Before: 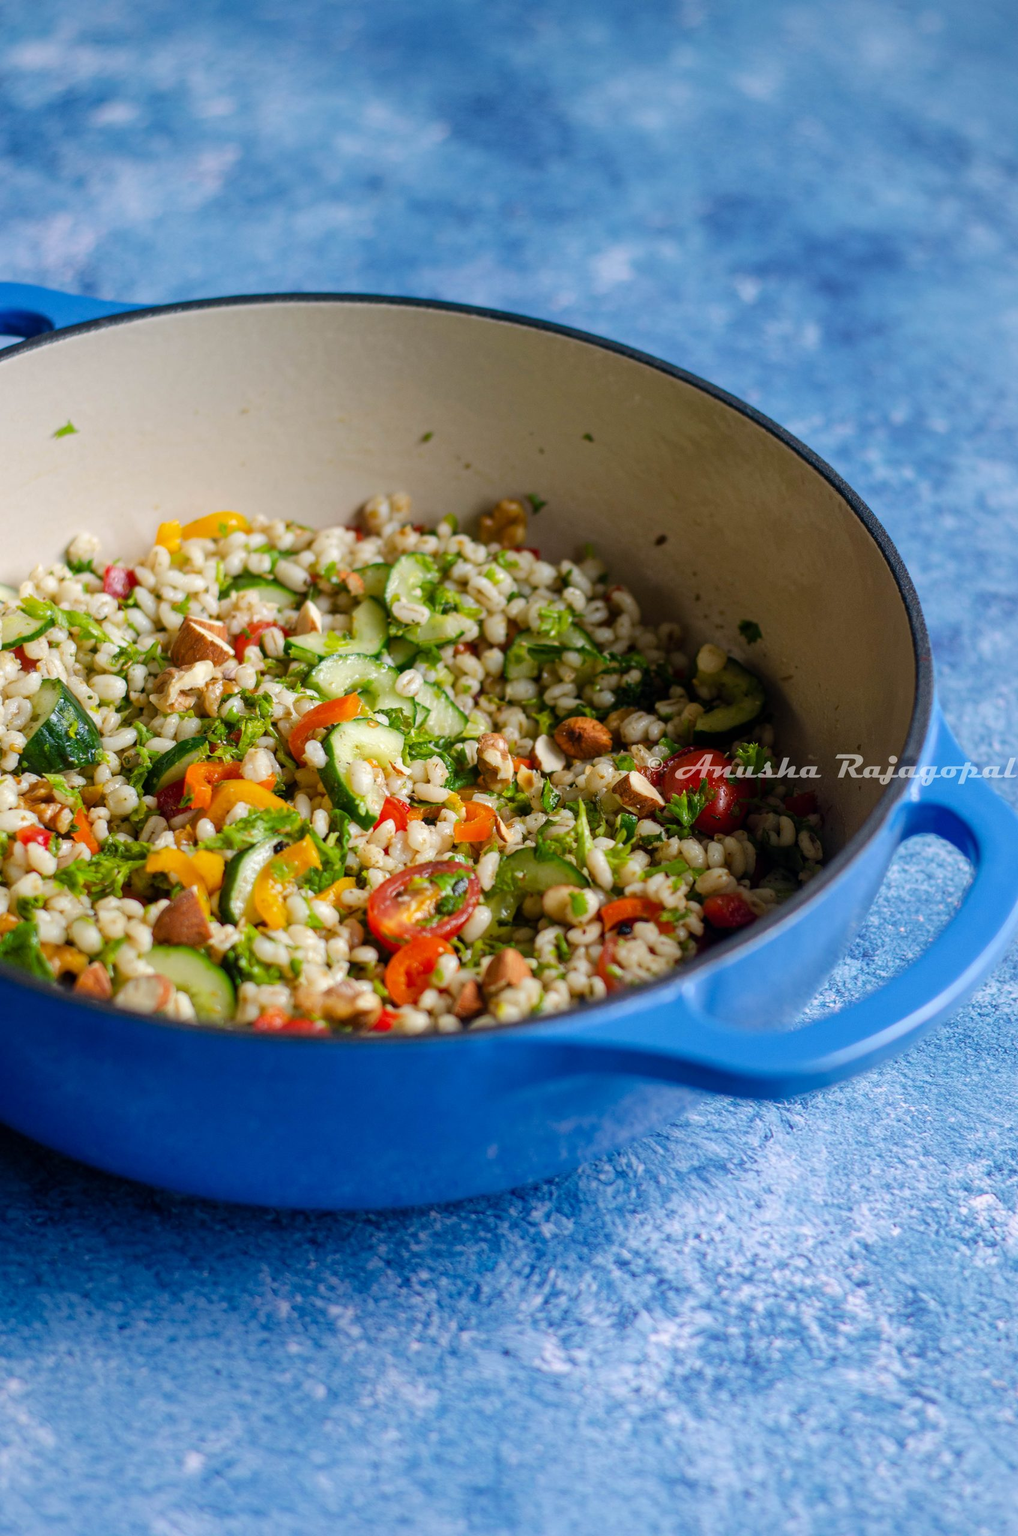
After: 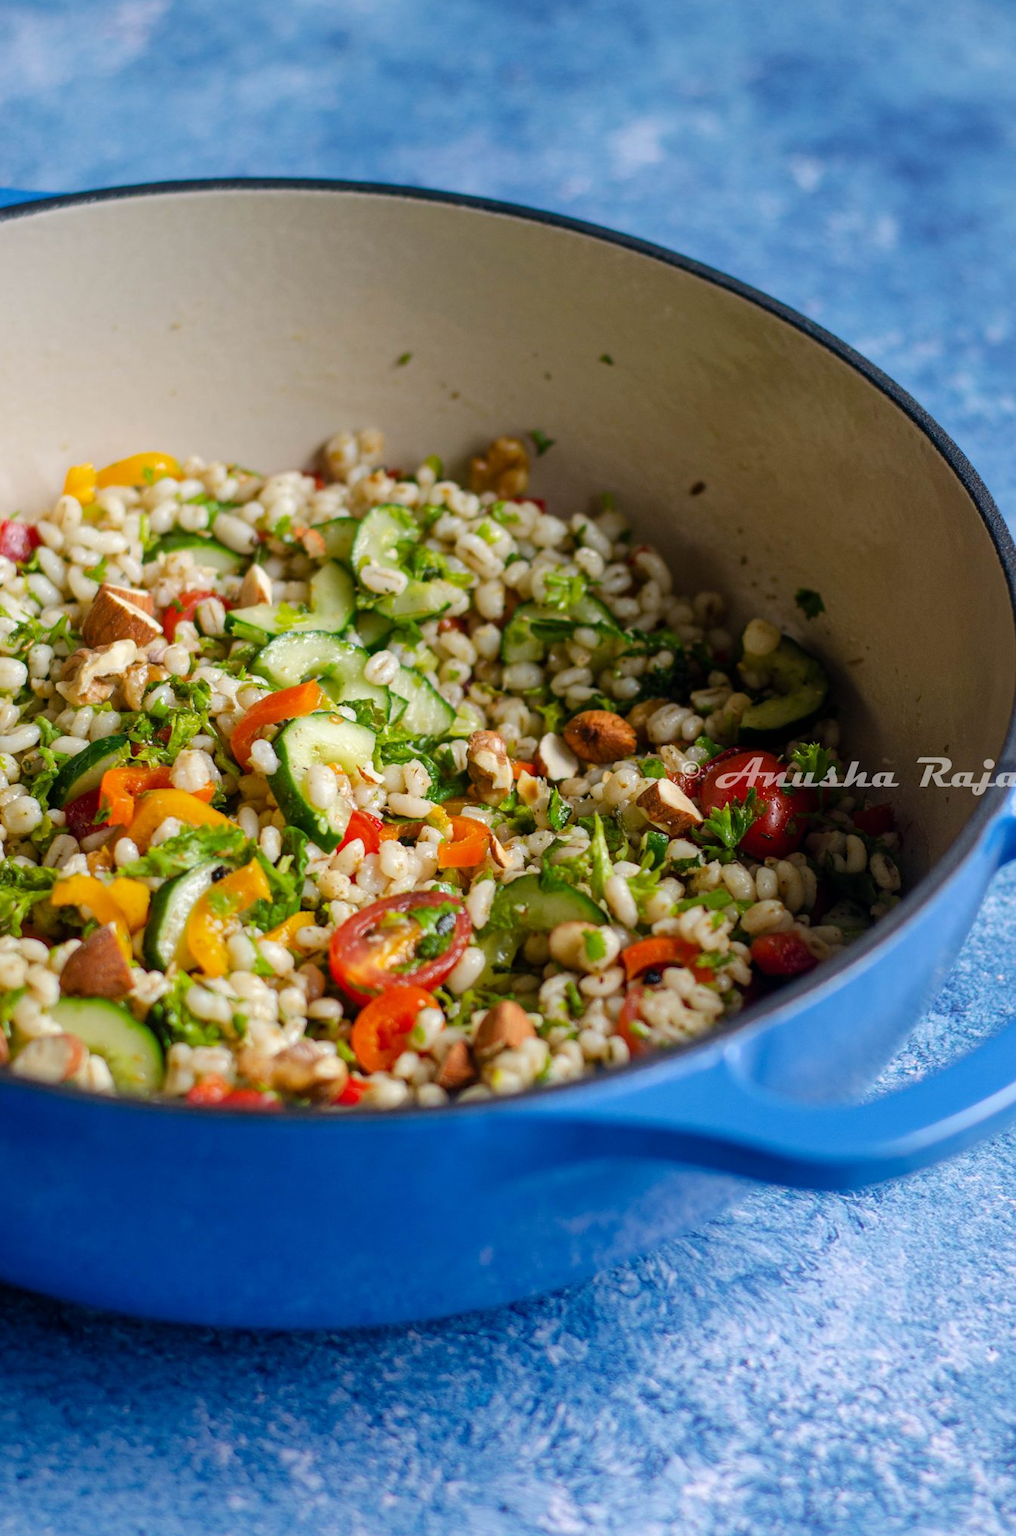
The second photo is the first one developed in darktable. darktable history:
crop and rotate: left 10.344%, top 9.868%, right 10%, bottom 10.459%
